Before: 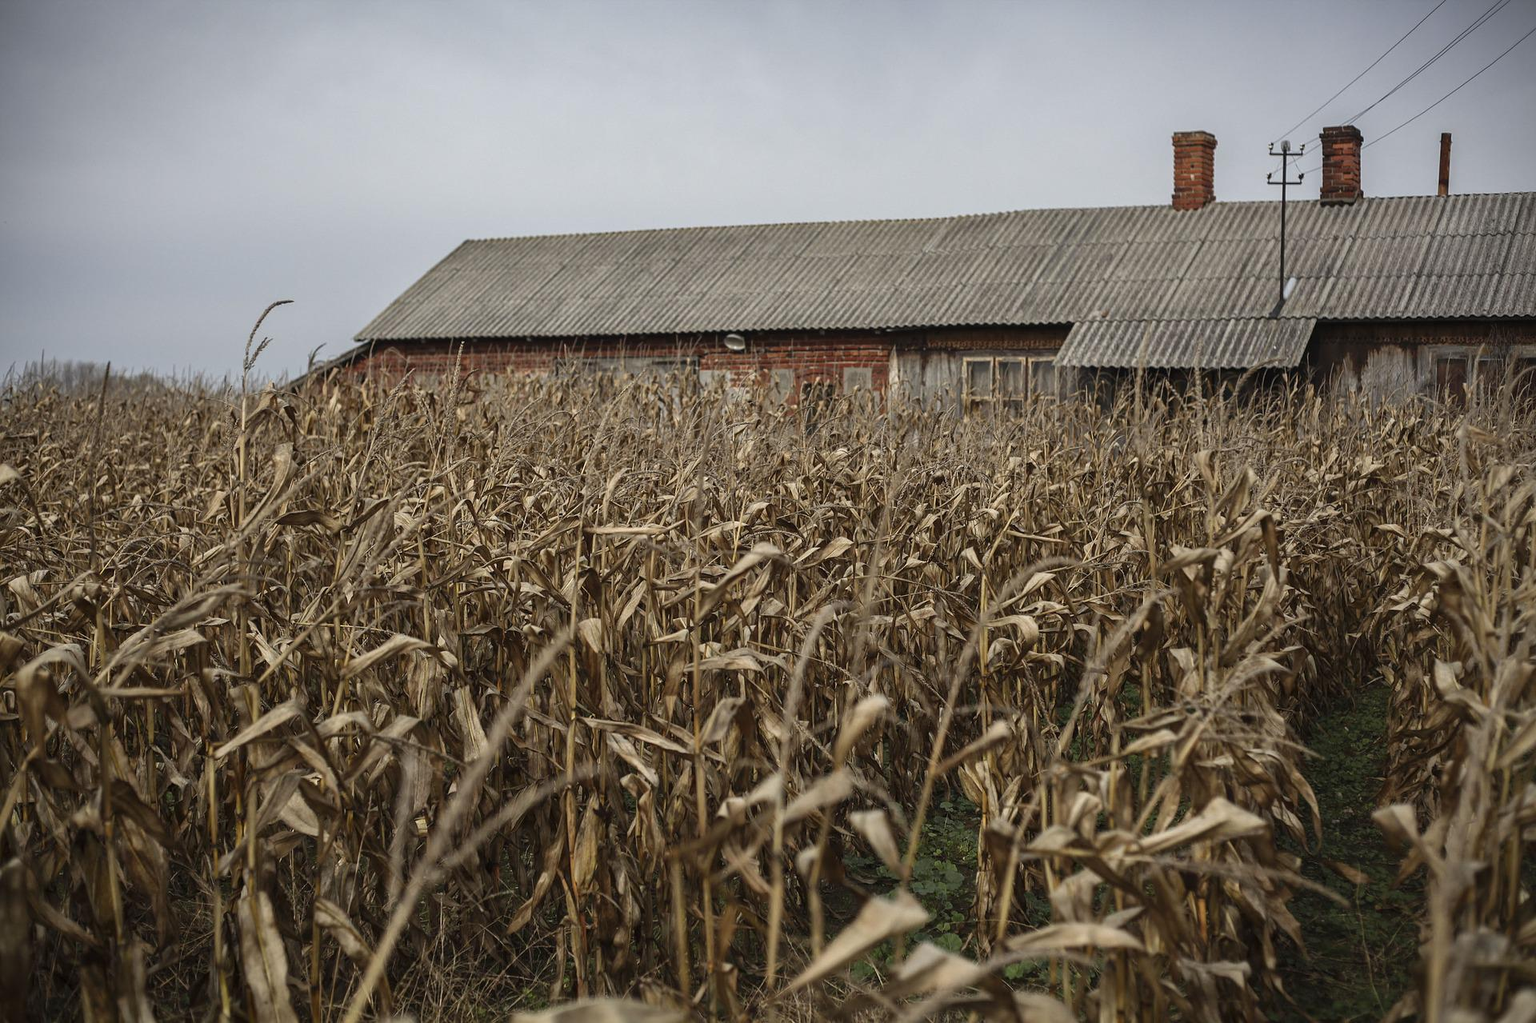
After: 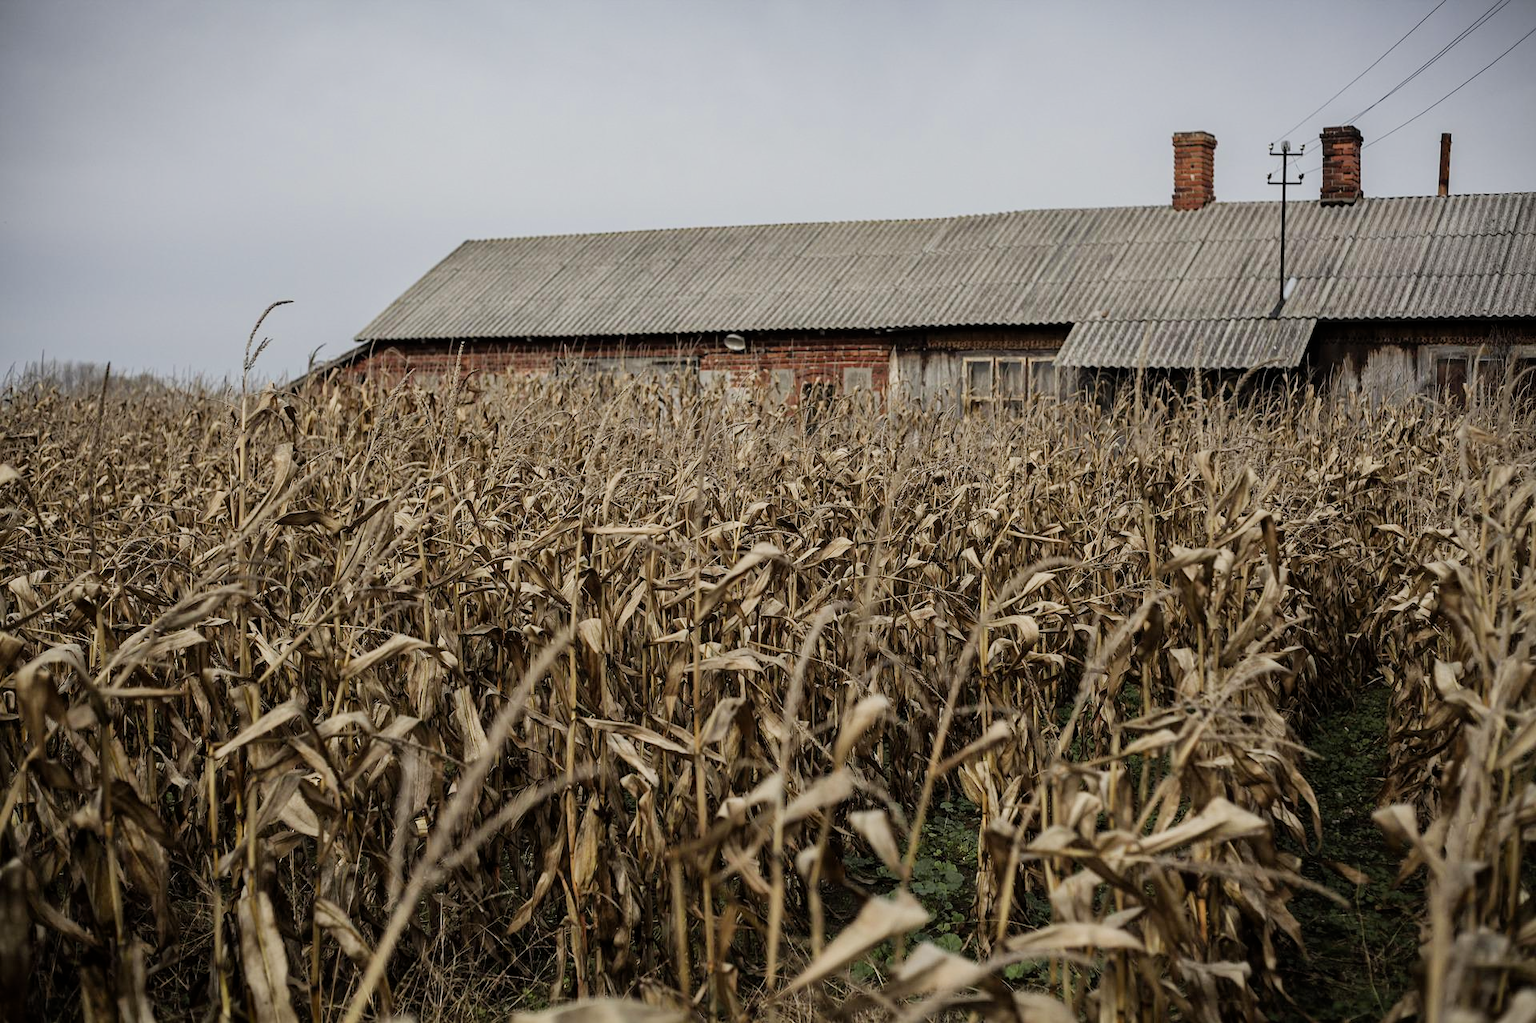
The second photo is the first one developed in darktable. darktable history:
filmic rgb: black relative exposure -7.65 EV, white relative exposure 4.56 EV, hardness 3.61, contrast 1.051
exposure: black level correction 0.003, exposure 0.382 EV, compensate exposure bias true, compensate highlight preservation false
